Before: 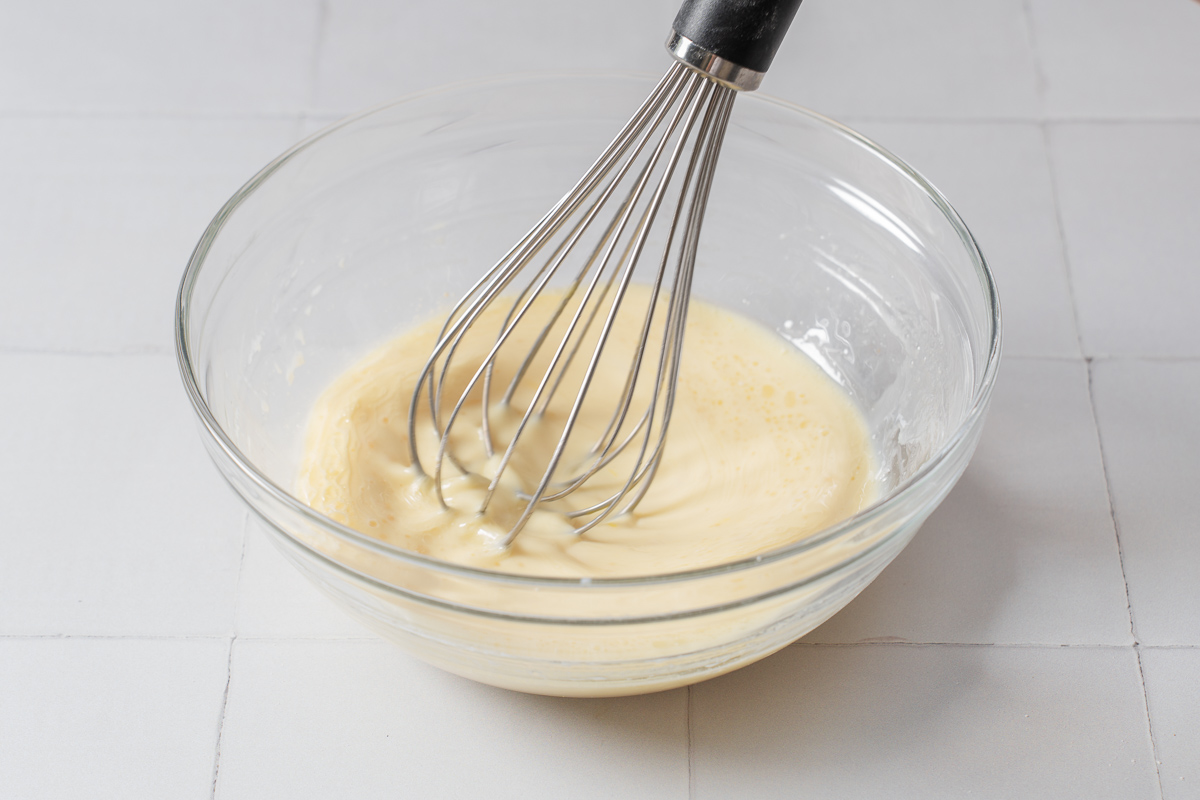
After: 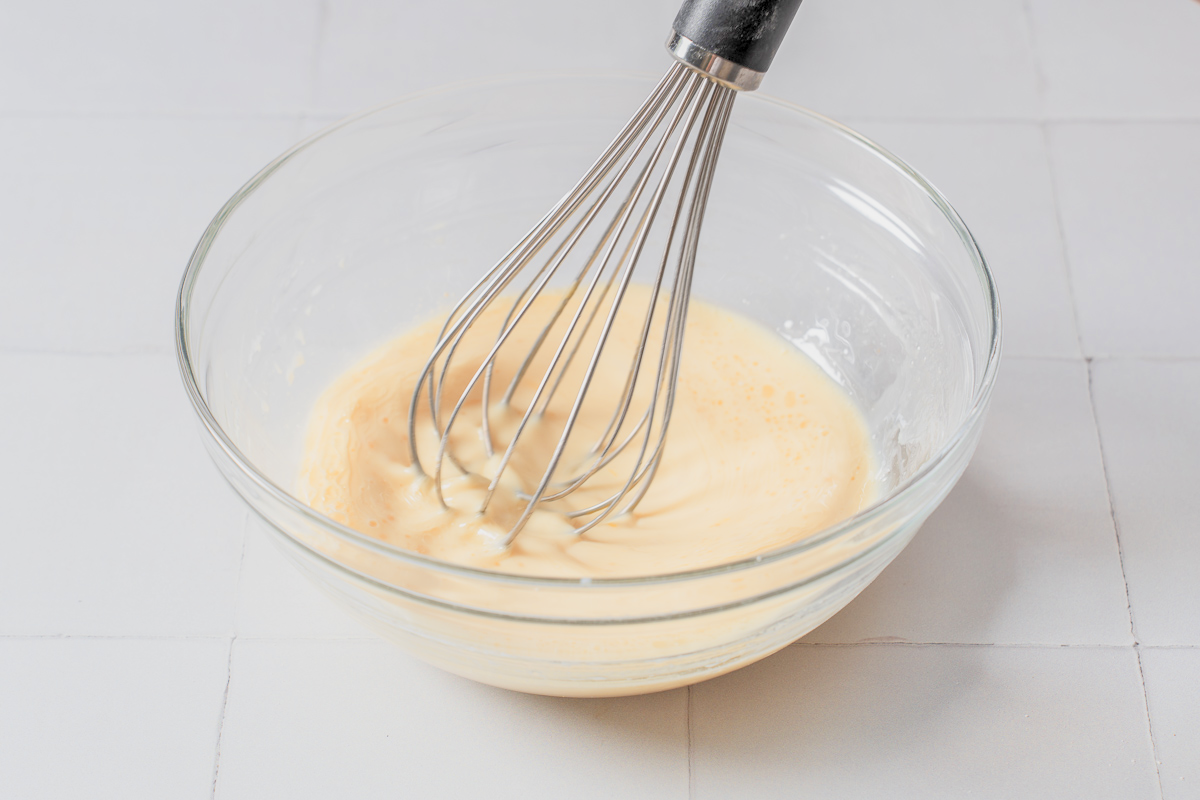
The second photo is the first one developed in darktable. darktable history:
exposure: black level correction 0, exposure 1.001 EV, compensate highlight preservation false
tone equalizer: -7 EV 0.156 EV, -6 EV 0.576 EV, -5 EV 1.12 EV, -4 EV 1.34 EV, -3 EV 1.17 EV, -2 EV 0.6 EV, -1 EV 0.167 EV
local contrast: detail 130%
filmic rgb: black relative exposure -8.76 EV, white relative exposure 4.98 EV, target black luminance 0%, hardness 3.77, latitude 66.03%, contrast 0.83, shadows ↔ highlights balance 19.2%, color science v6 (2022)
color zones: curves: ch1 [(0, 0.455) (0.063, 0.455) (0.286, 0.495) (0.429, 0.5) (0.571, 0.5) (0.714, 0.5) (0.857, 0.5) (1, 0.455)]; ch2 [(0, 0.532) (0.063, 0.521) (0.233, 0.447) (0.429, 0.489) (0.571, 0.5) (0.714, 0.5) (0.857, 0.5) (1, 0.532)]
